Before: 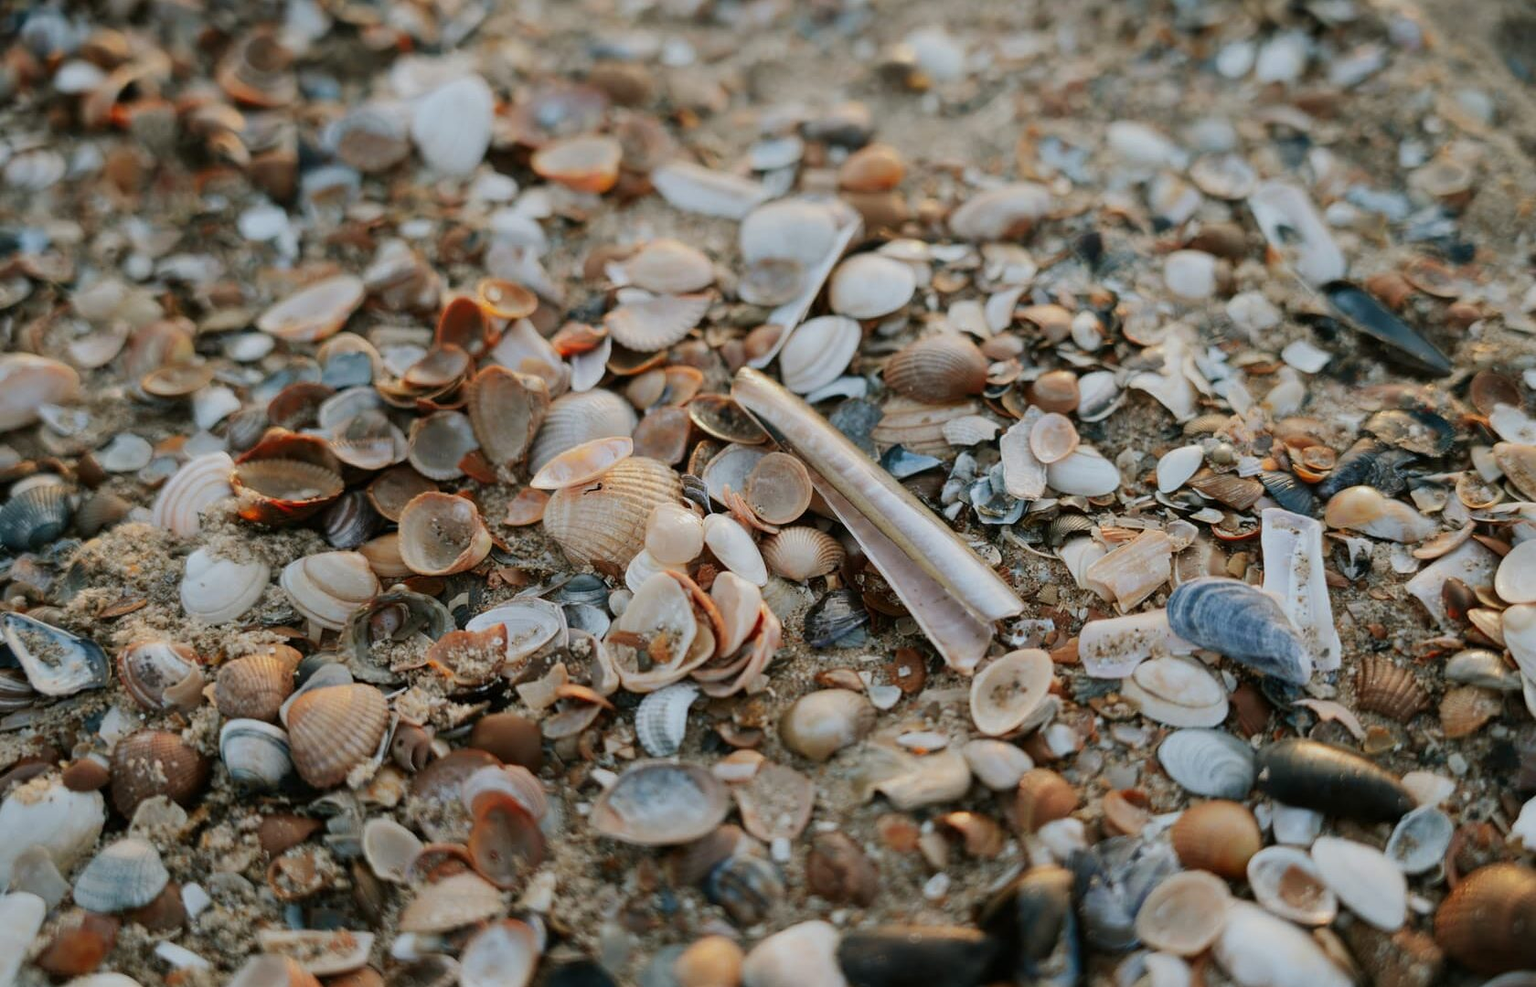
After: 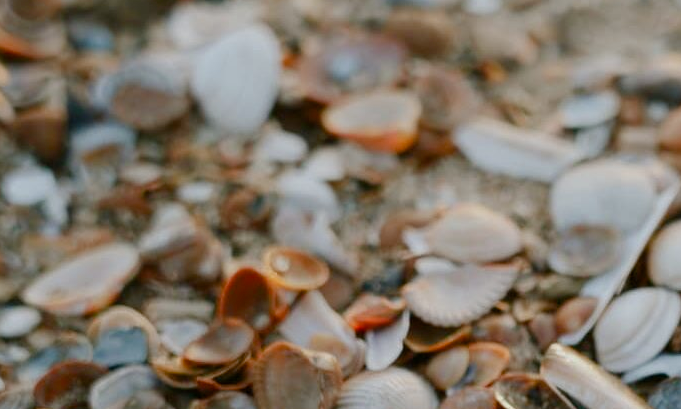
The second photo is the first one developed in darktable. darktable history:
crop: left 15.452%, top 5.459%, right 43.956%, bottom 56.62%
color balance rgb: perceptual saturation grading › global saturation 20%, perceptual saturation grading › highlights -50%, perceptual saturation grading › shadows 30%
